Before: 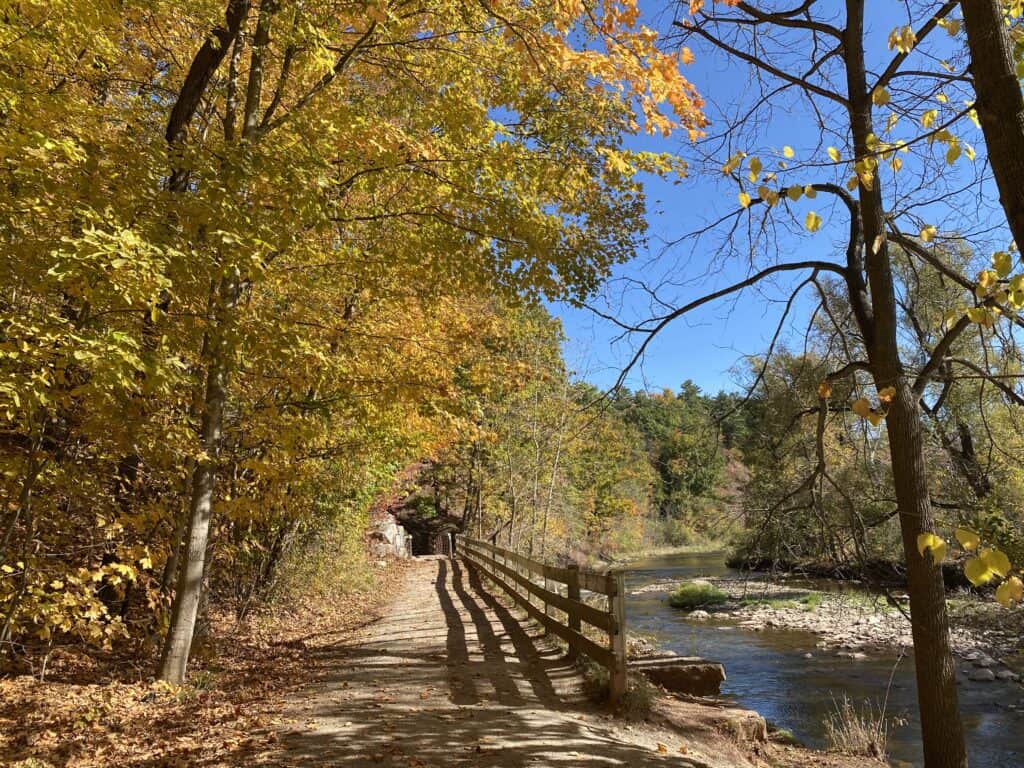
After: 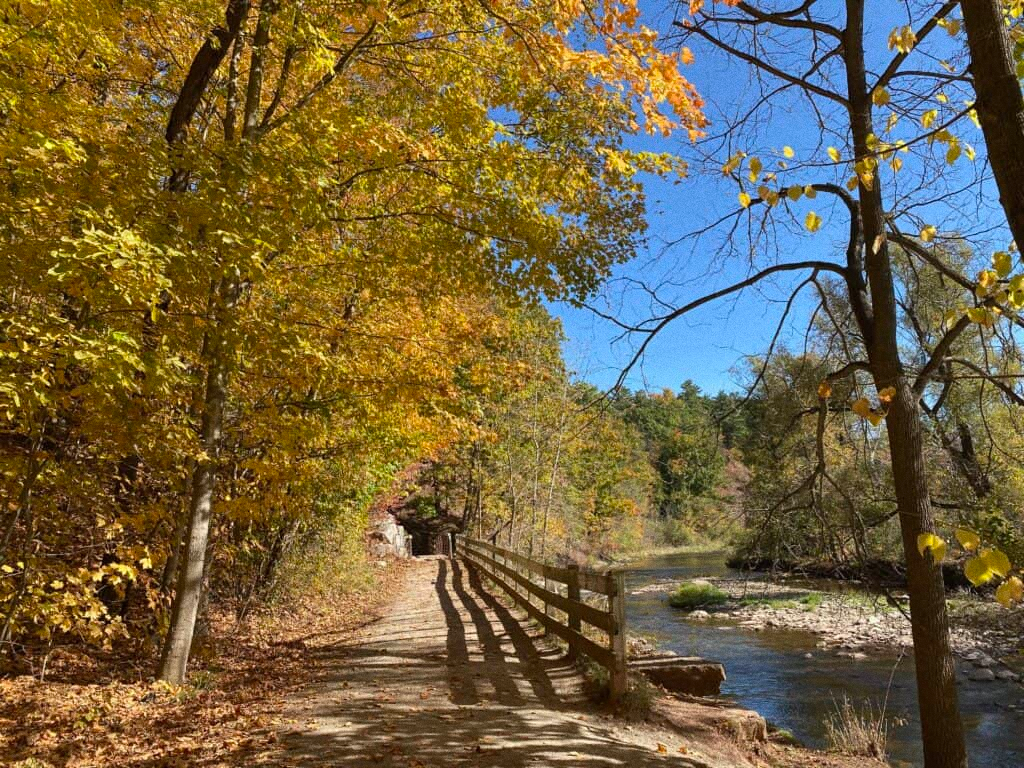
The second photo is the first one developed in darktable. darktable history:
exposure: exposure -0.04 EV, compensate highlight preservation false
grain: coarseness 0.09 ISO
